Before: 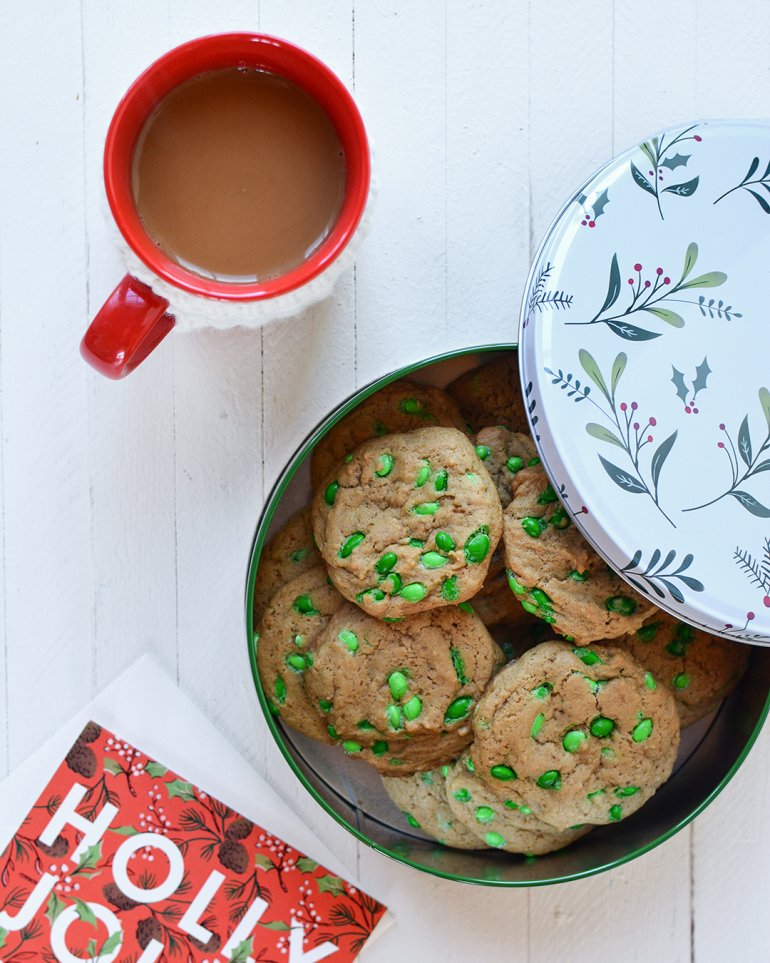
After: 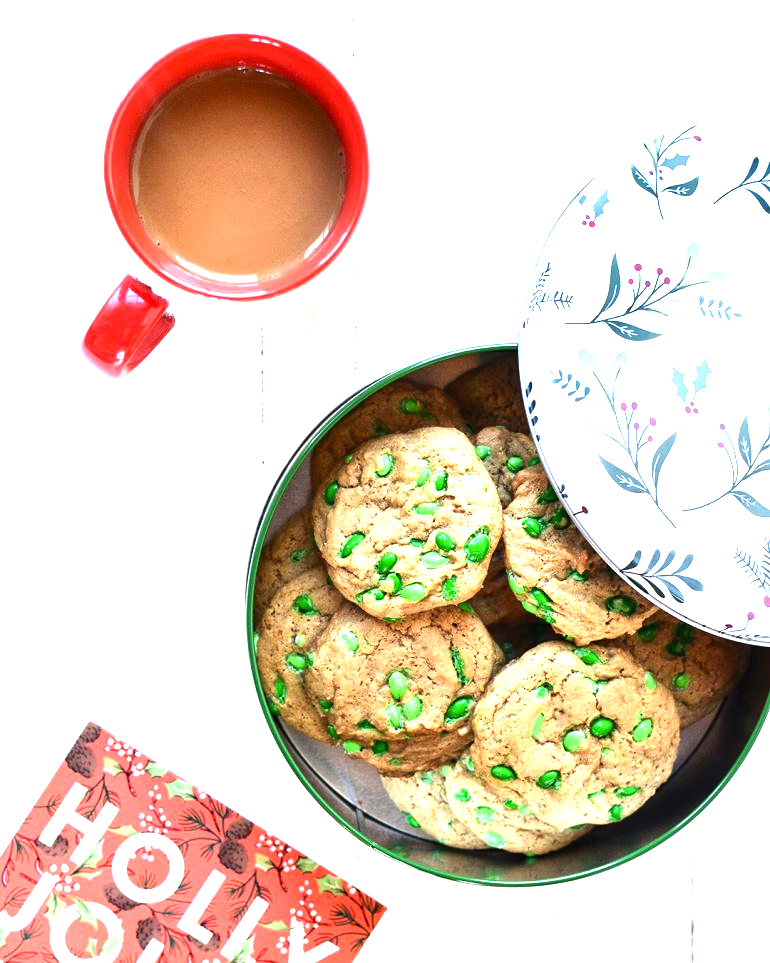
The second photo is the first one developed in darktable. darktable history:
local contrast: mode bilateral grid, contrast 20, coarseness 51, detail 120%, midtone range 0.2
tone equalizer: -8 EV -0.769 EV, -7 EV -0.715 EV, -6 EV -0.619 EV, -5 EV -0.39 EV, -3 EV 0.372 EV, -2 EV 0.6 EV, -1 EV 0.68 EV, +0 EV 0.74 EV, edges refinement/feathering 500, mask exposure compensation -1.57 EV, preserve details no
exposure: black level correction 0, exposure 1.102 EV, compensate highlight preservation false
